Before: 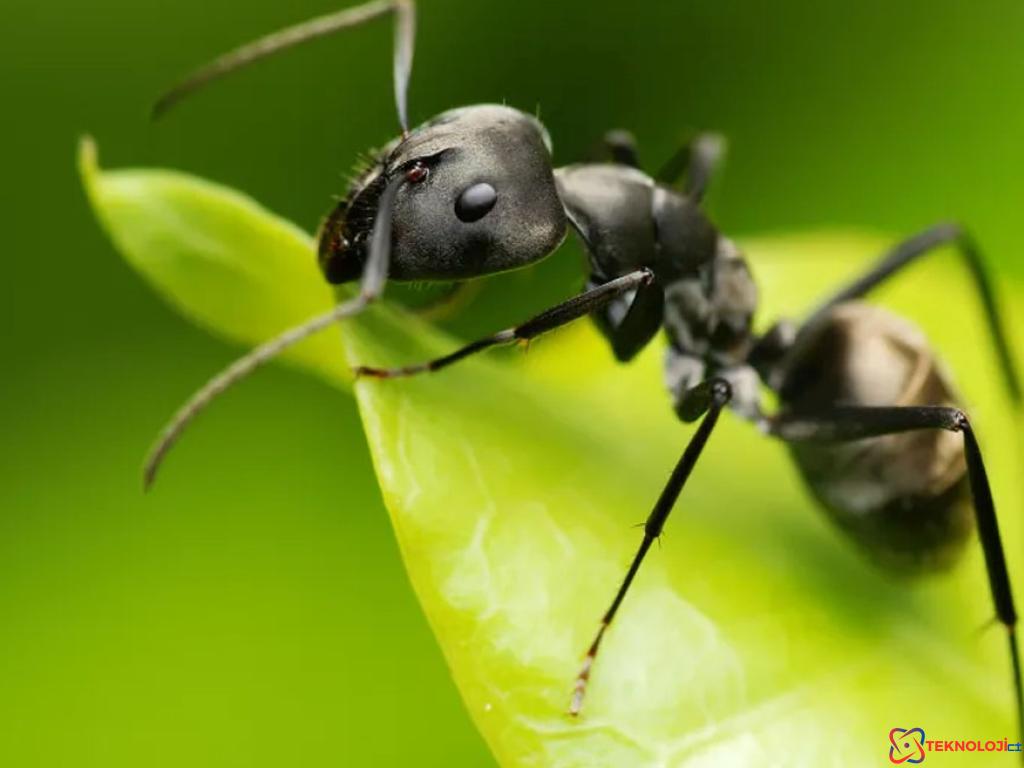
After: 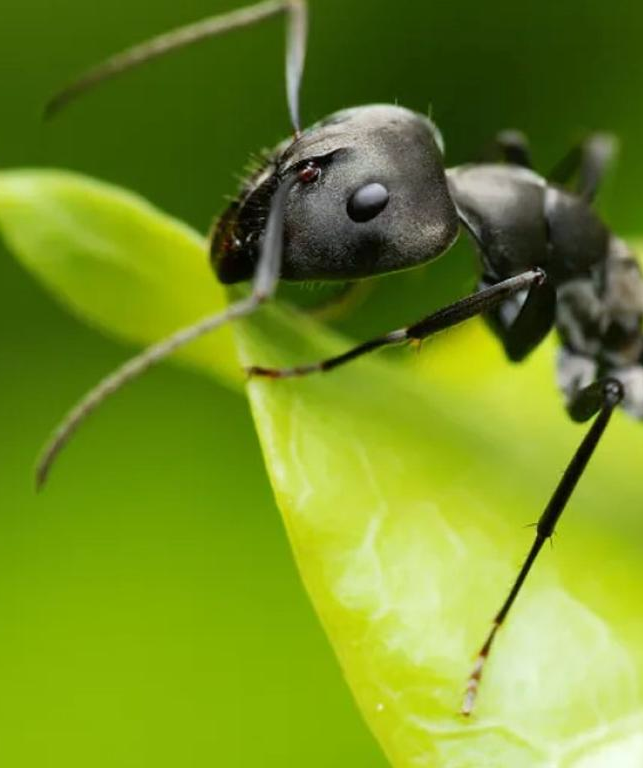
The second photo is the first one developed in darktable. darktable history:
white balance: red 0.983, blue 1.036
crop: left 10.644%, right 26.528%
